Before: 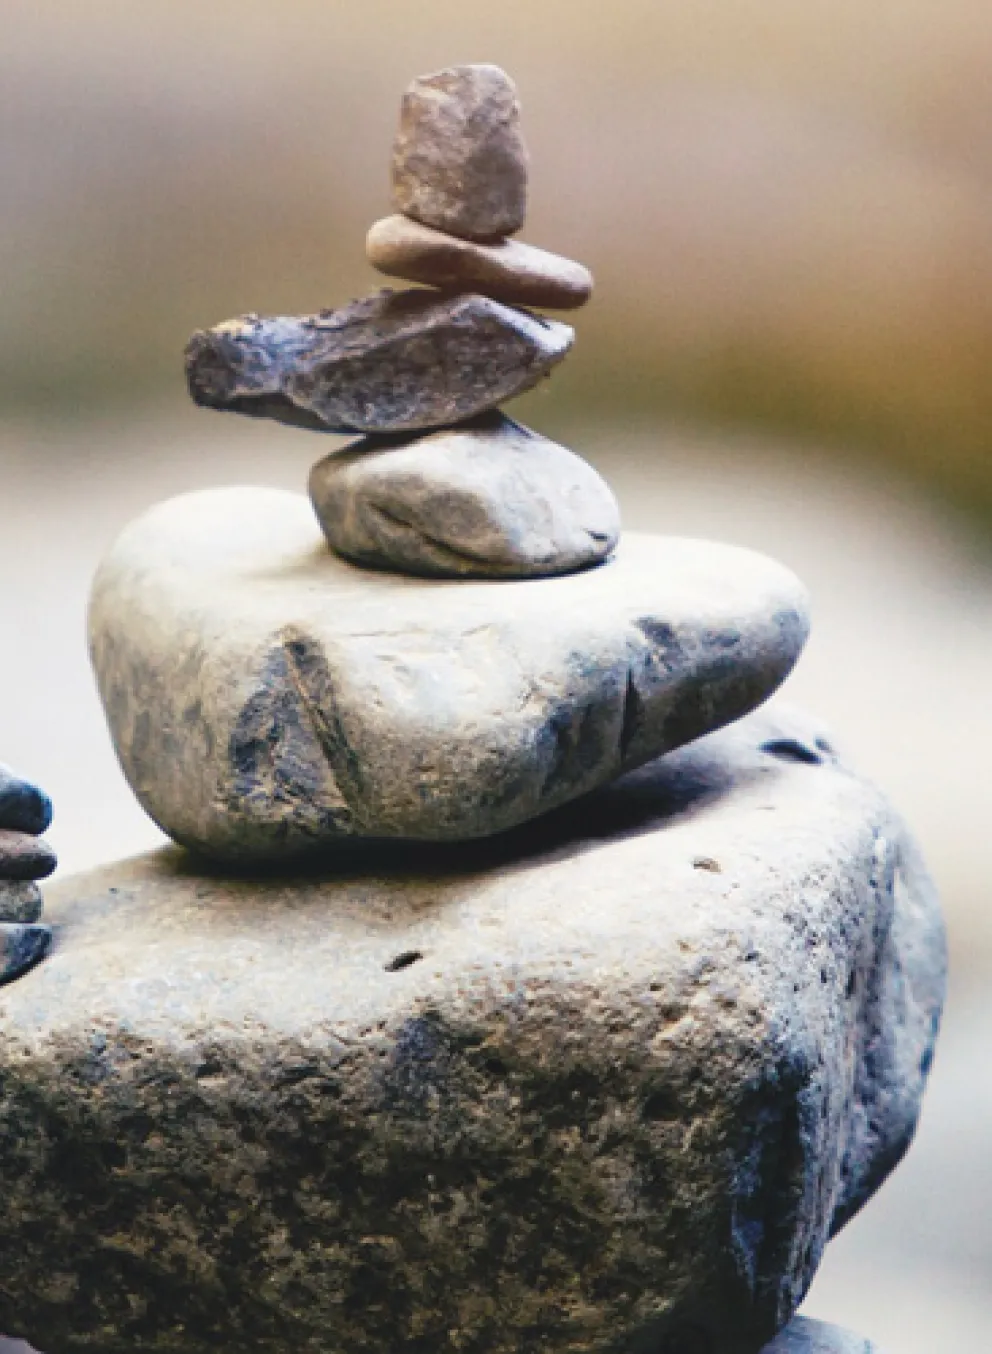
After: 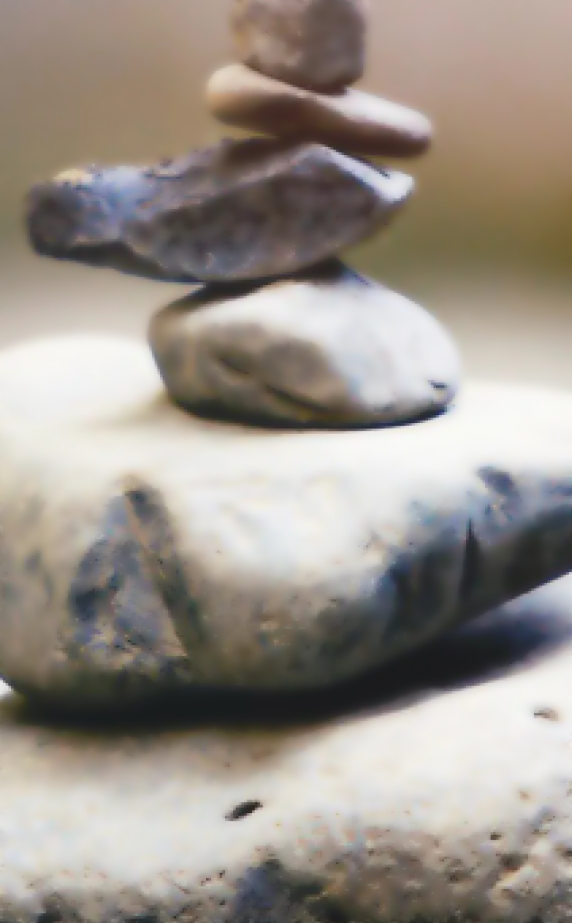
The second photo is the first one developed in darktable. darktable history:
crop: left 16.202%, top 11.208%, right 26.045%, bottom 20.557%
lowpass: radius 4, soften with bilateral filter, unbound 0
